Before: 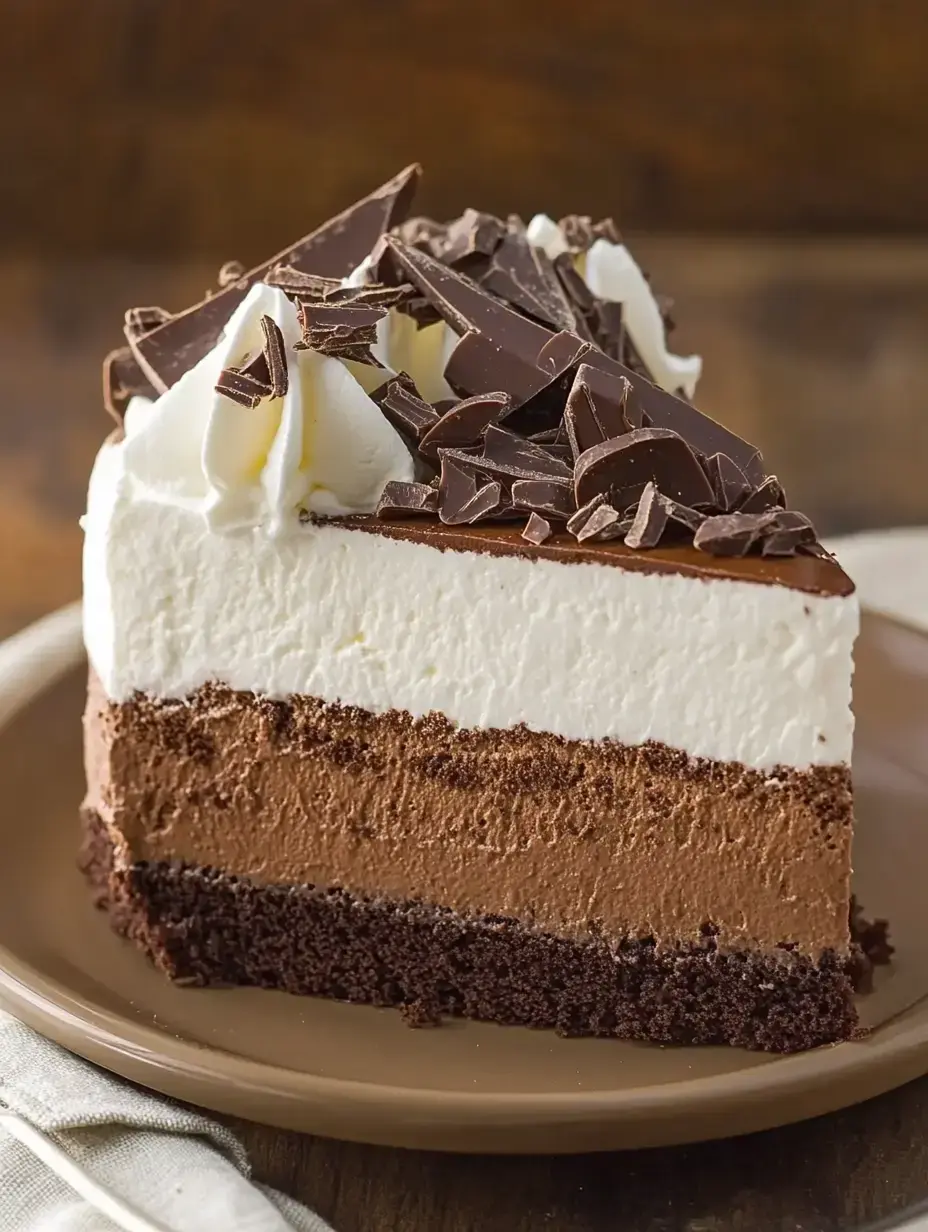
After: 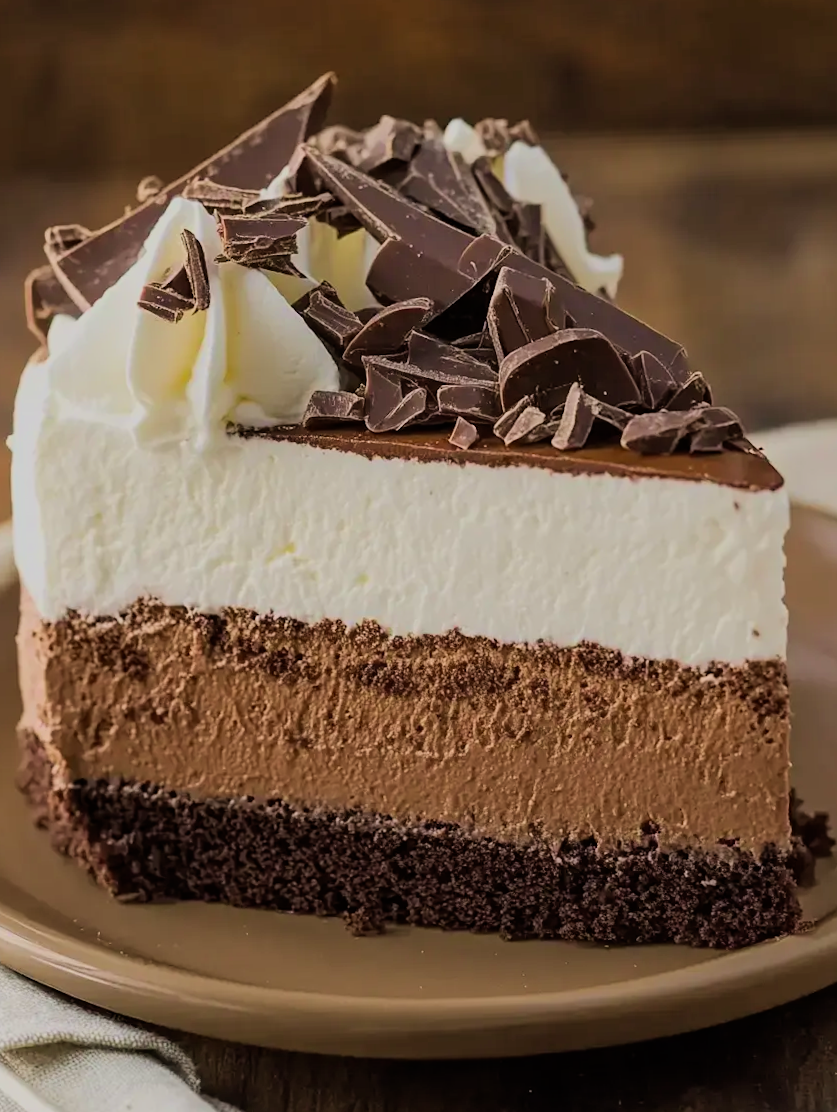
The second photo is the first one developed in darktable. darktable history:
filmic rgb: black relative exposure -7.15 EV, white relative exposure 5.36 EV, hardness 3.02, color science v6 (2022)
crop and rotate: angle 1.96°, left 5.673%, top 5.673%
velvia: on, module defaults
